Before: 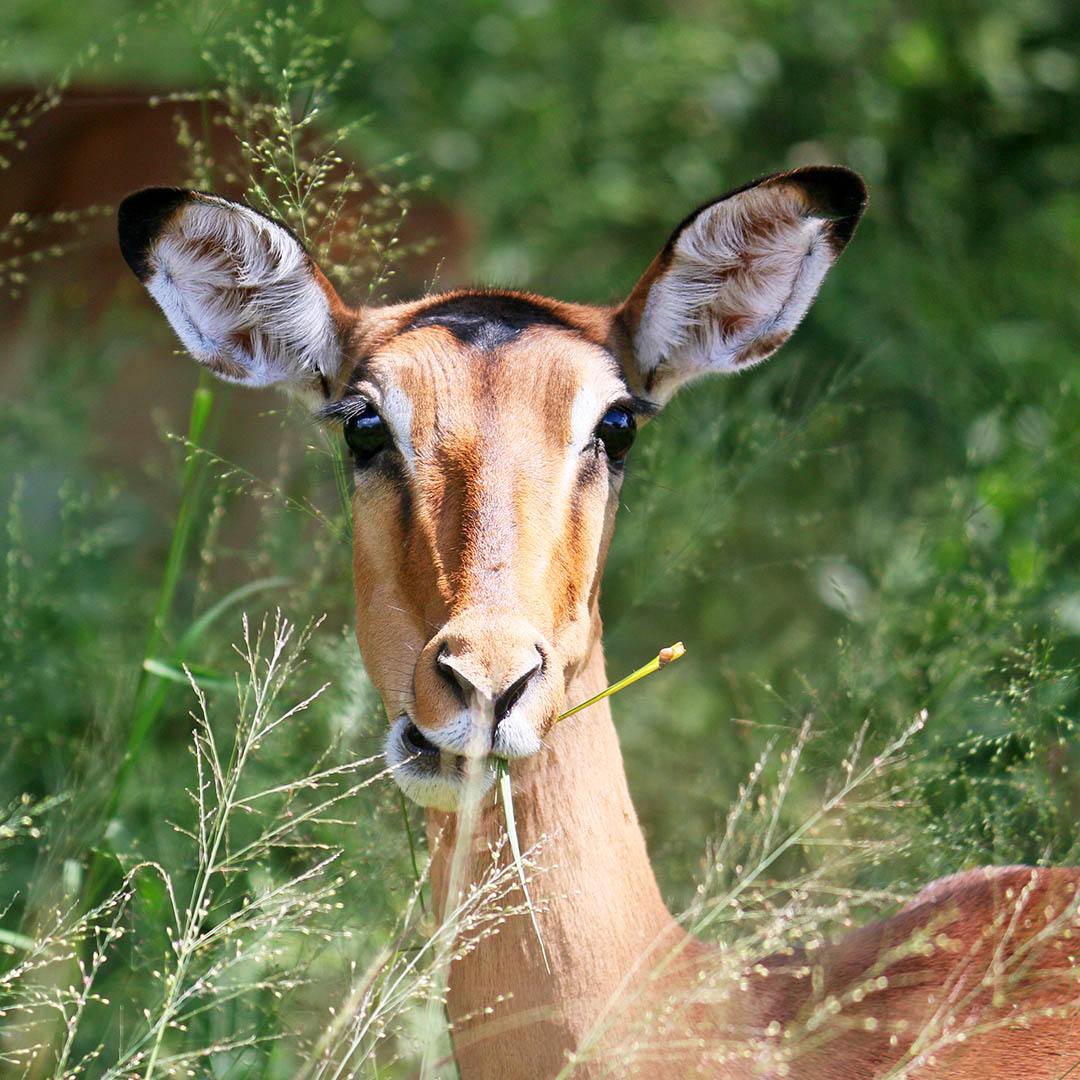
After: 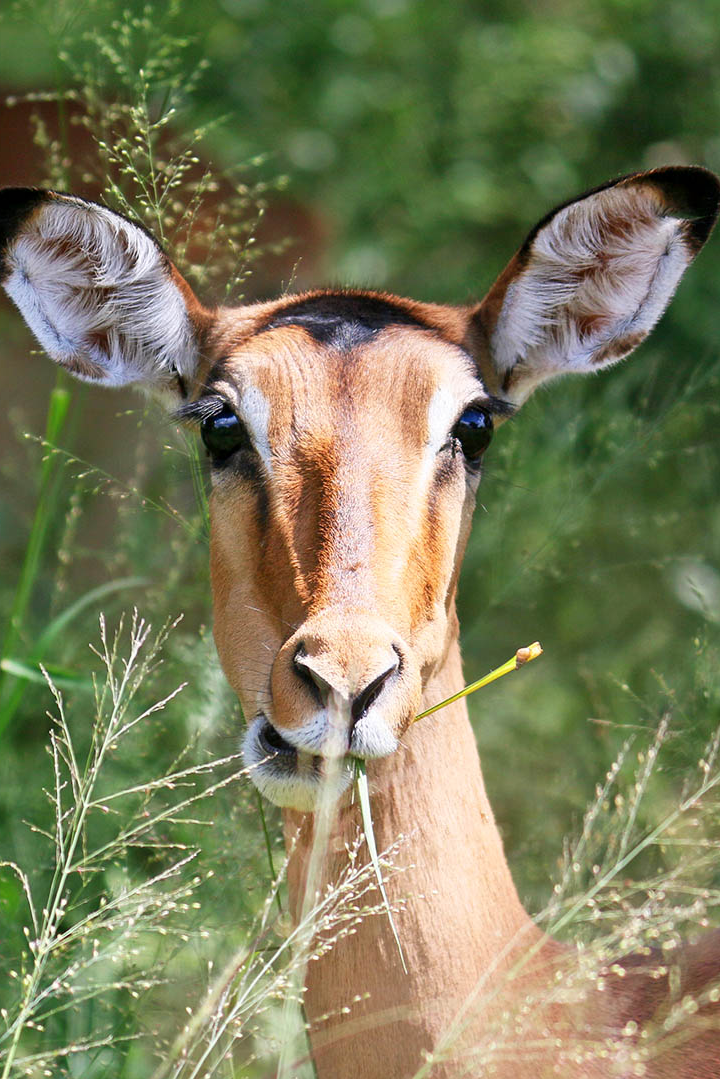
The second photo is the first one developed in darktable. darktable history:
crop and rotate: left 13.411%, right 19.898%
